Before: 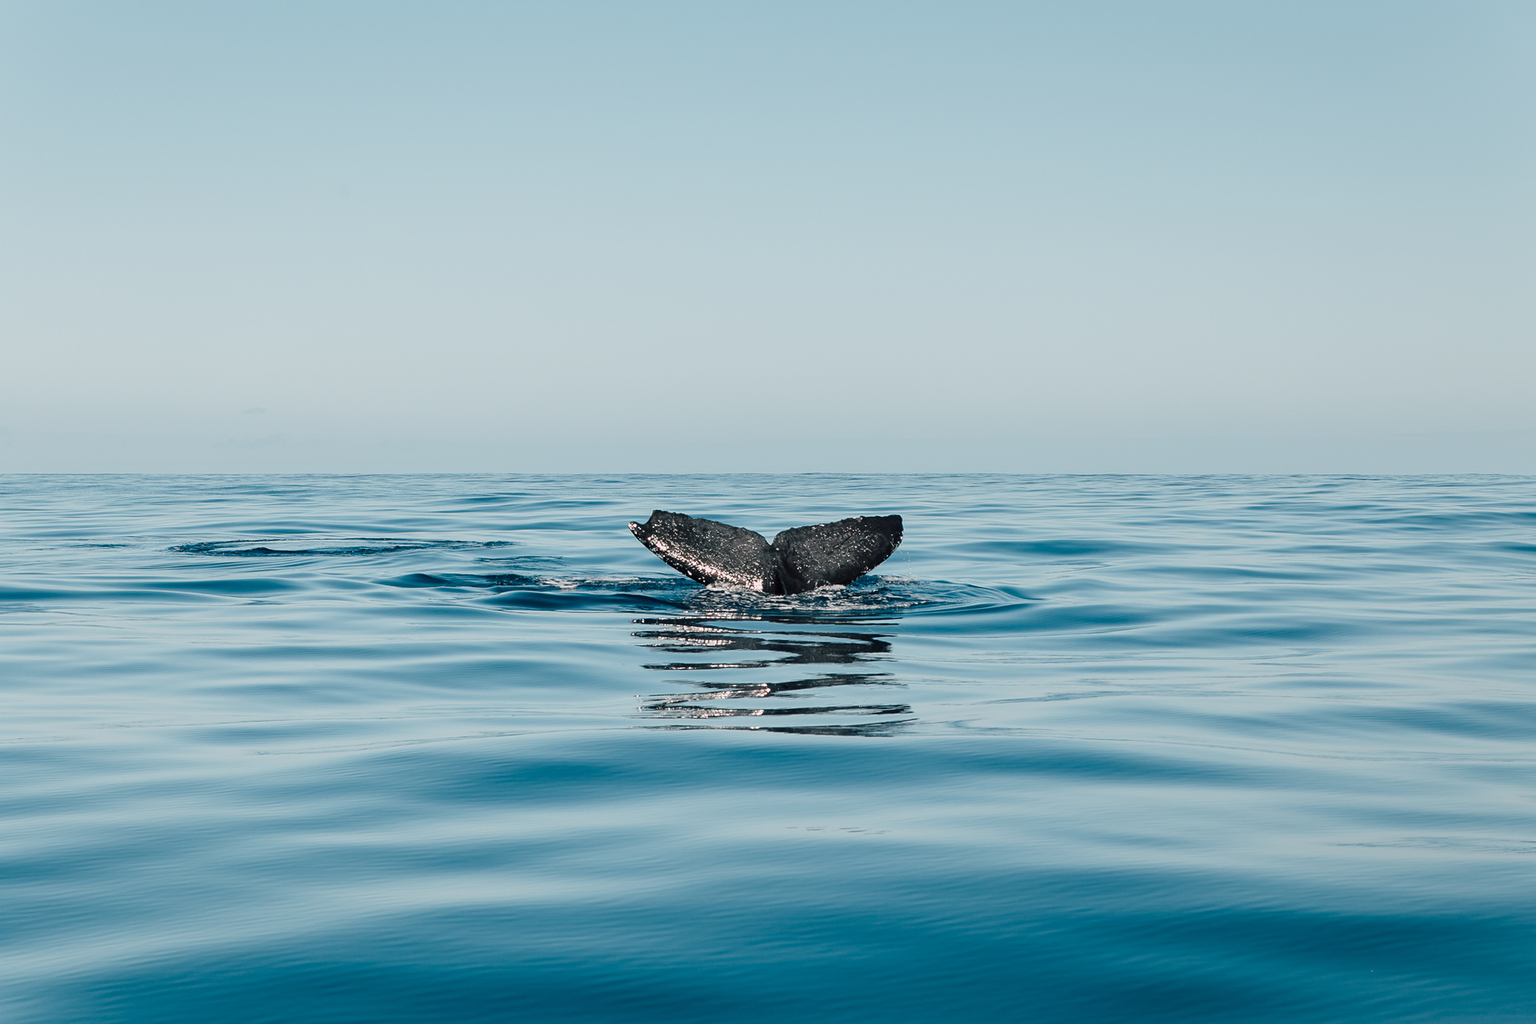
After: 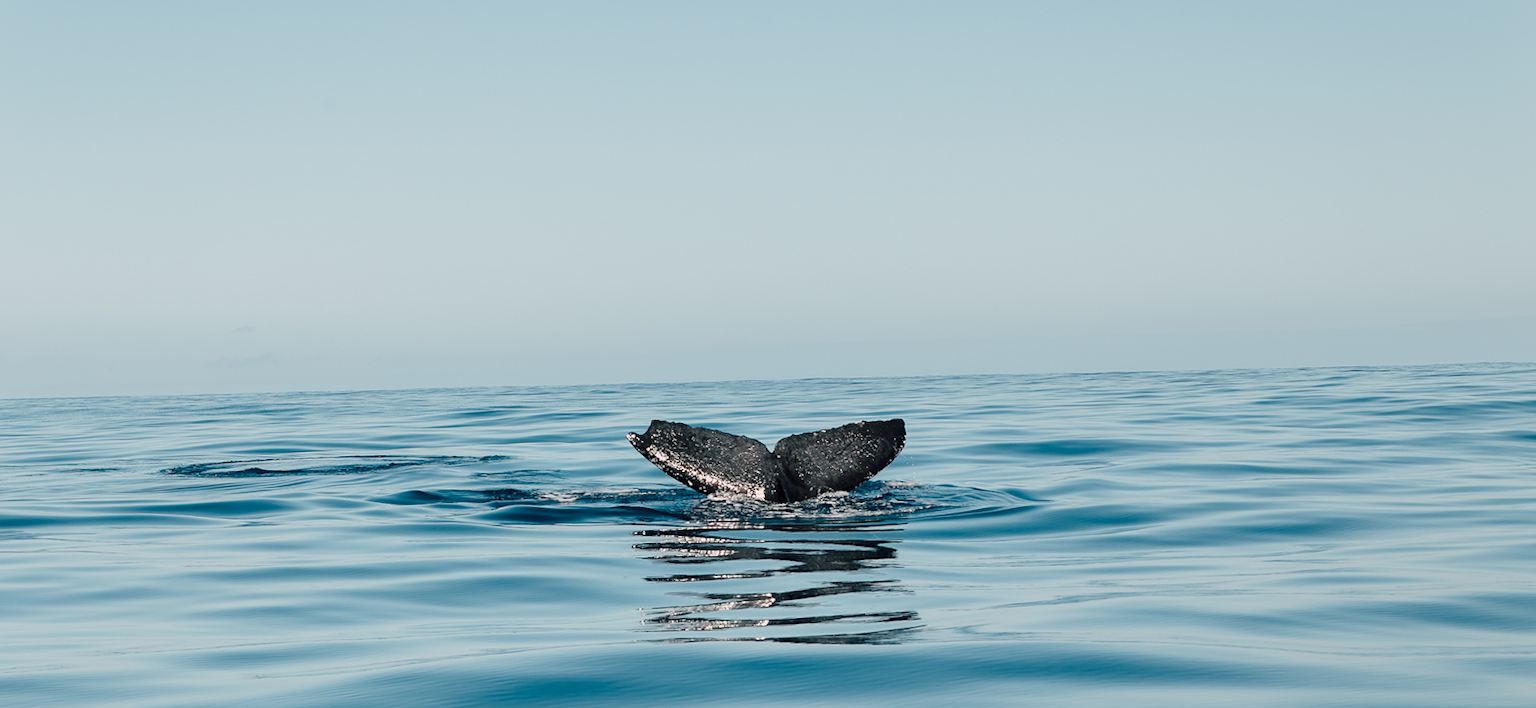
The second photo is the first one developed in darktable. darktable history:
crop and rotate: top 8.293%, bottom 20.996%
rotate and perspective: rotation -1.42°, crop left 0.016, crop right 0.984, crop top 0.035, crop bottom 0.965
contrast equalizer: y [[0.518, 0.517, 0.501, 0.5, 0.5, 0.5], [0.5 ×6], [0.5 ×6], [0 ×6], [0 ×6]]
